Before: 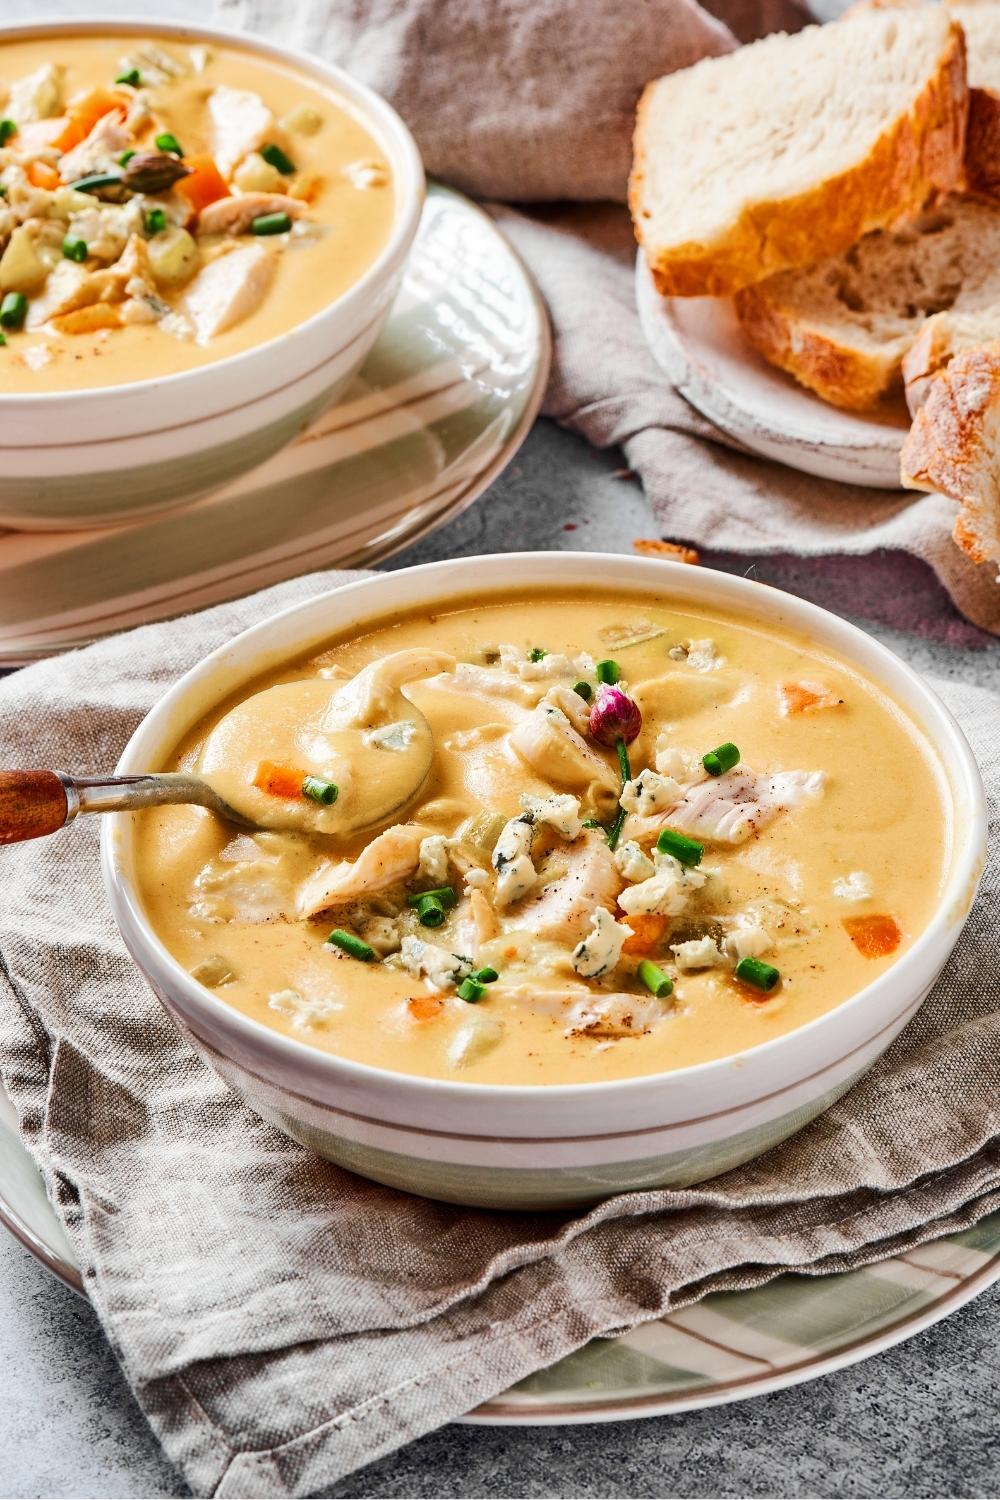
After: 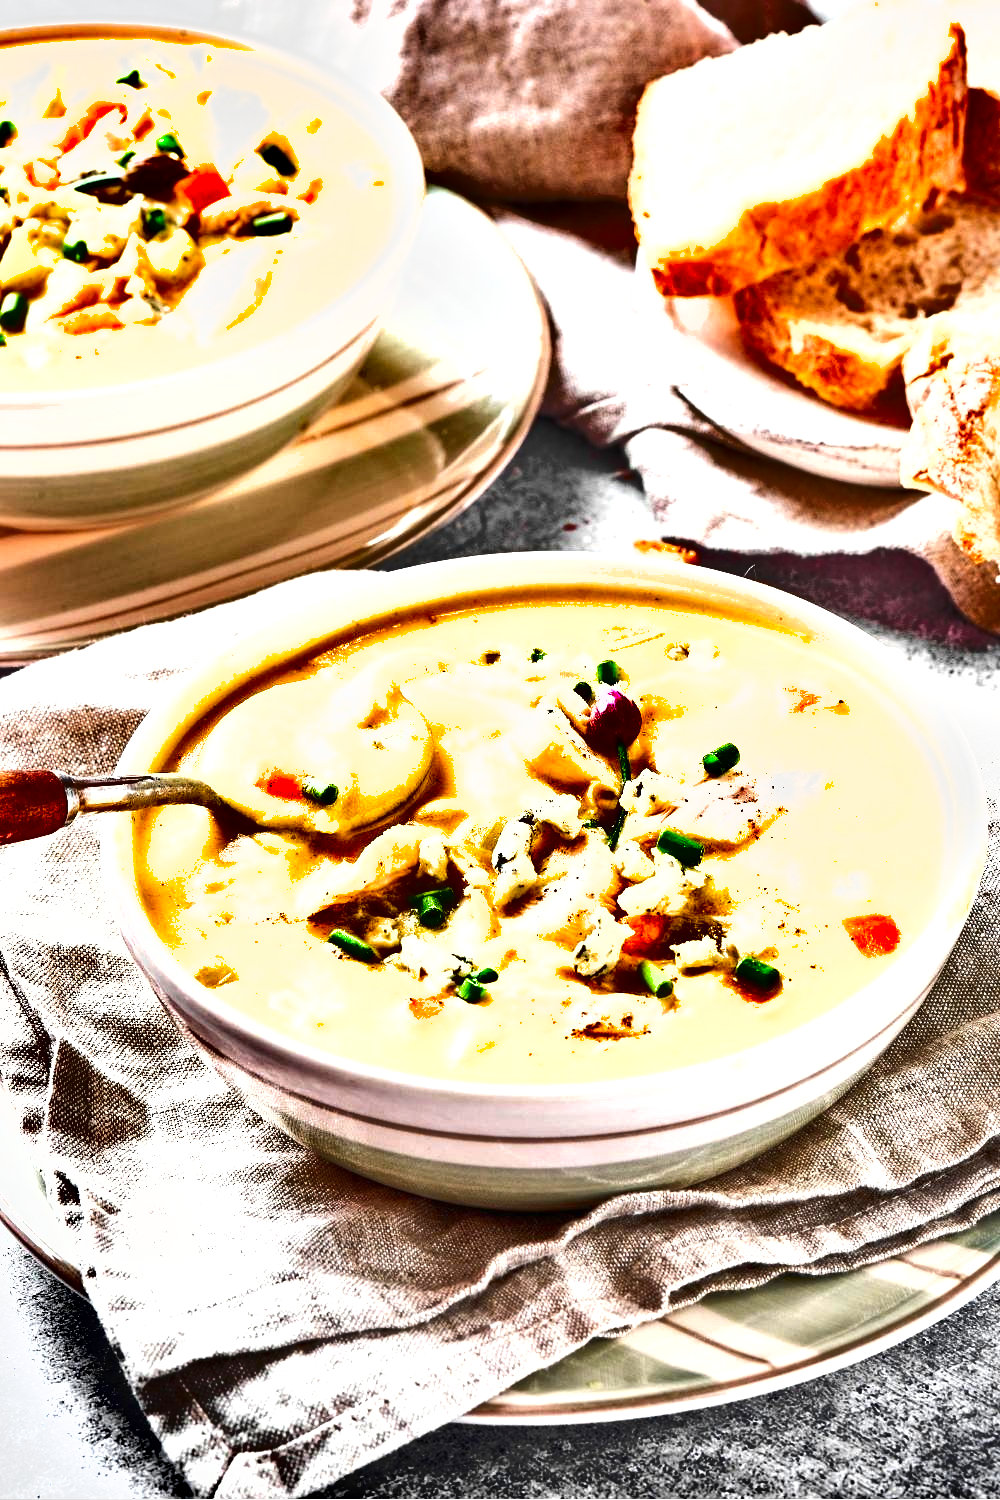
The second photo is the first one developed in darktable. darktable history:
exposure: black level correction 0, exposure 1.279 EV, compensate exposure bias true, compensate highlight preservation false
shadows and highlights: shadows 60.58, soften with gaussian
